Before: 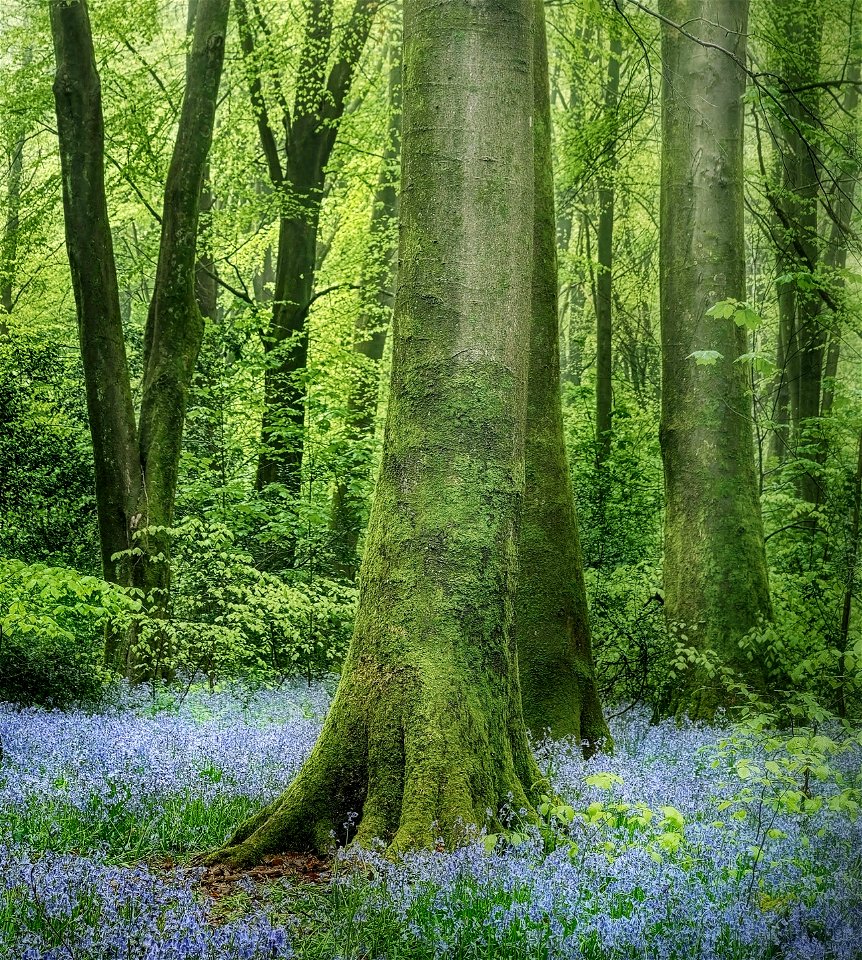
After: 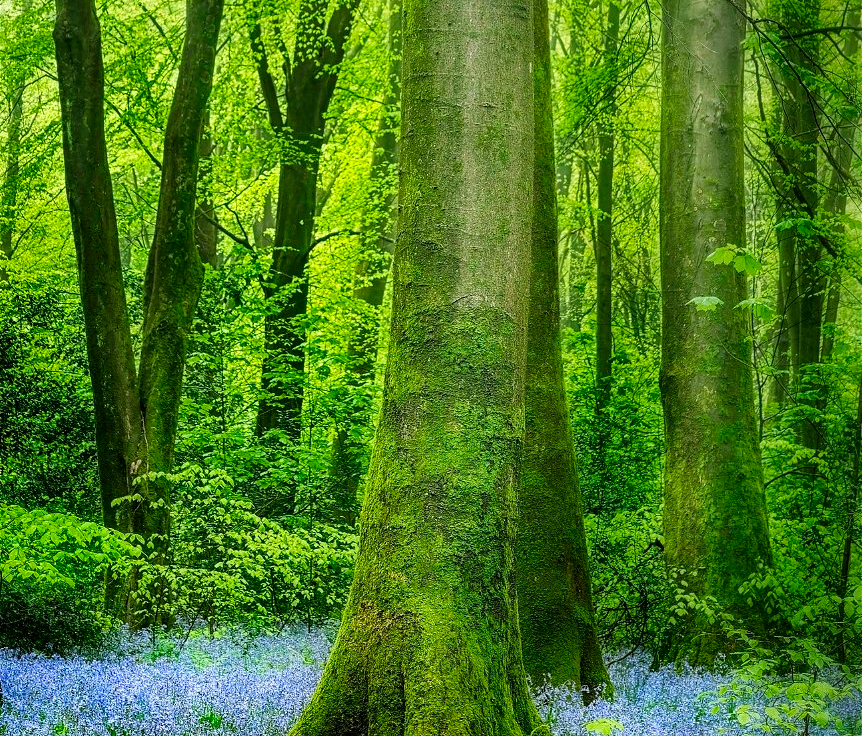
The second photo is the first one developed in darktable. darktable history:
crop: top 5.7%, bottom 17.625%
contrast brightness saturation: saturation 0.507
